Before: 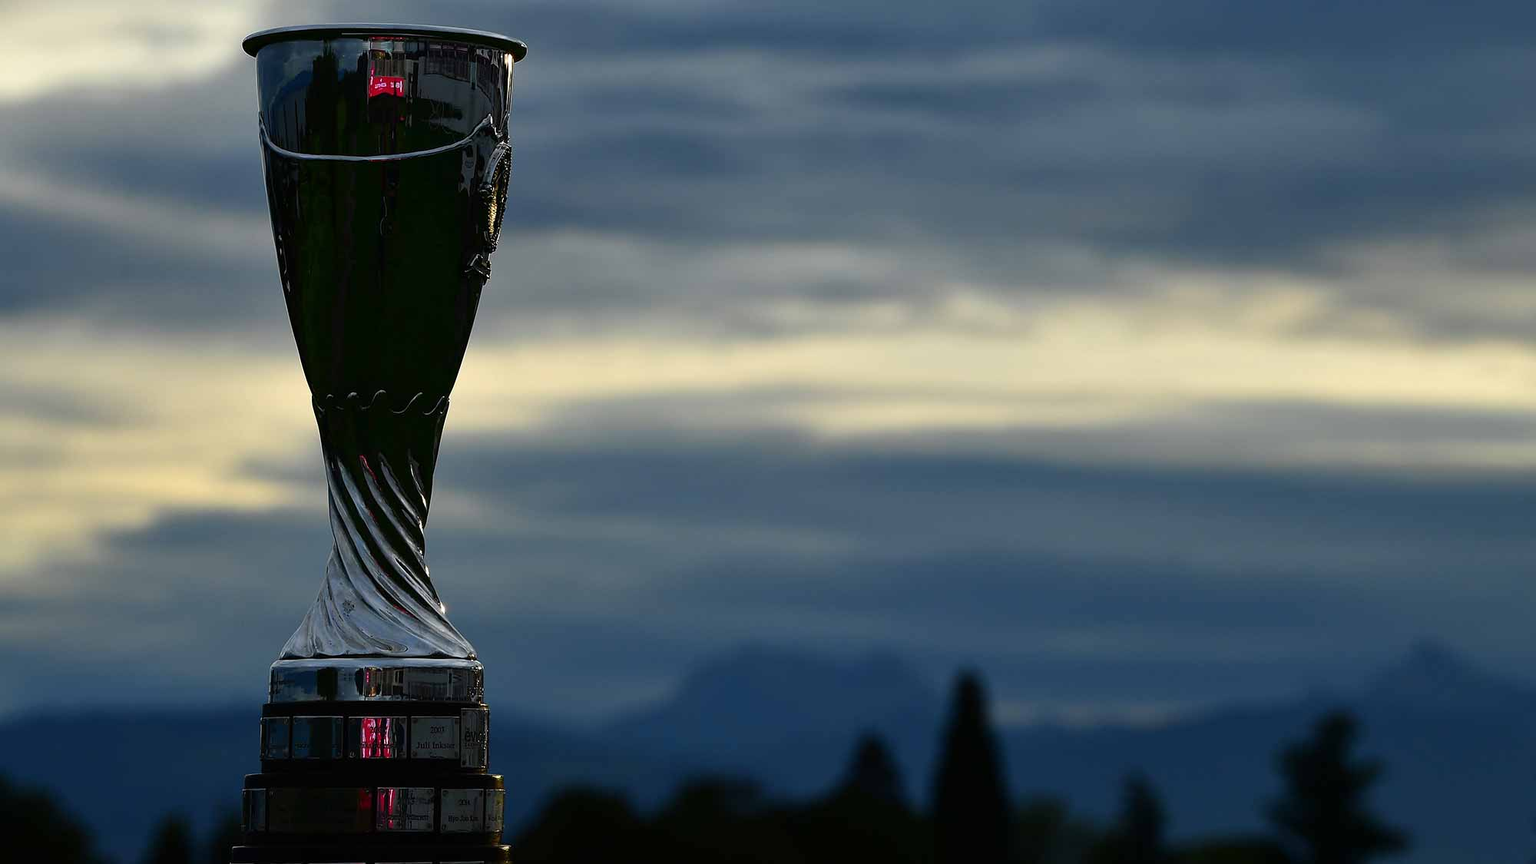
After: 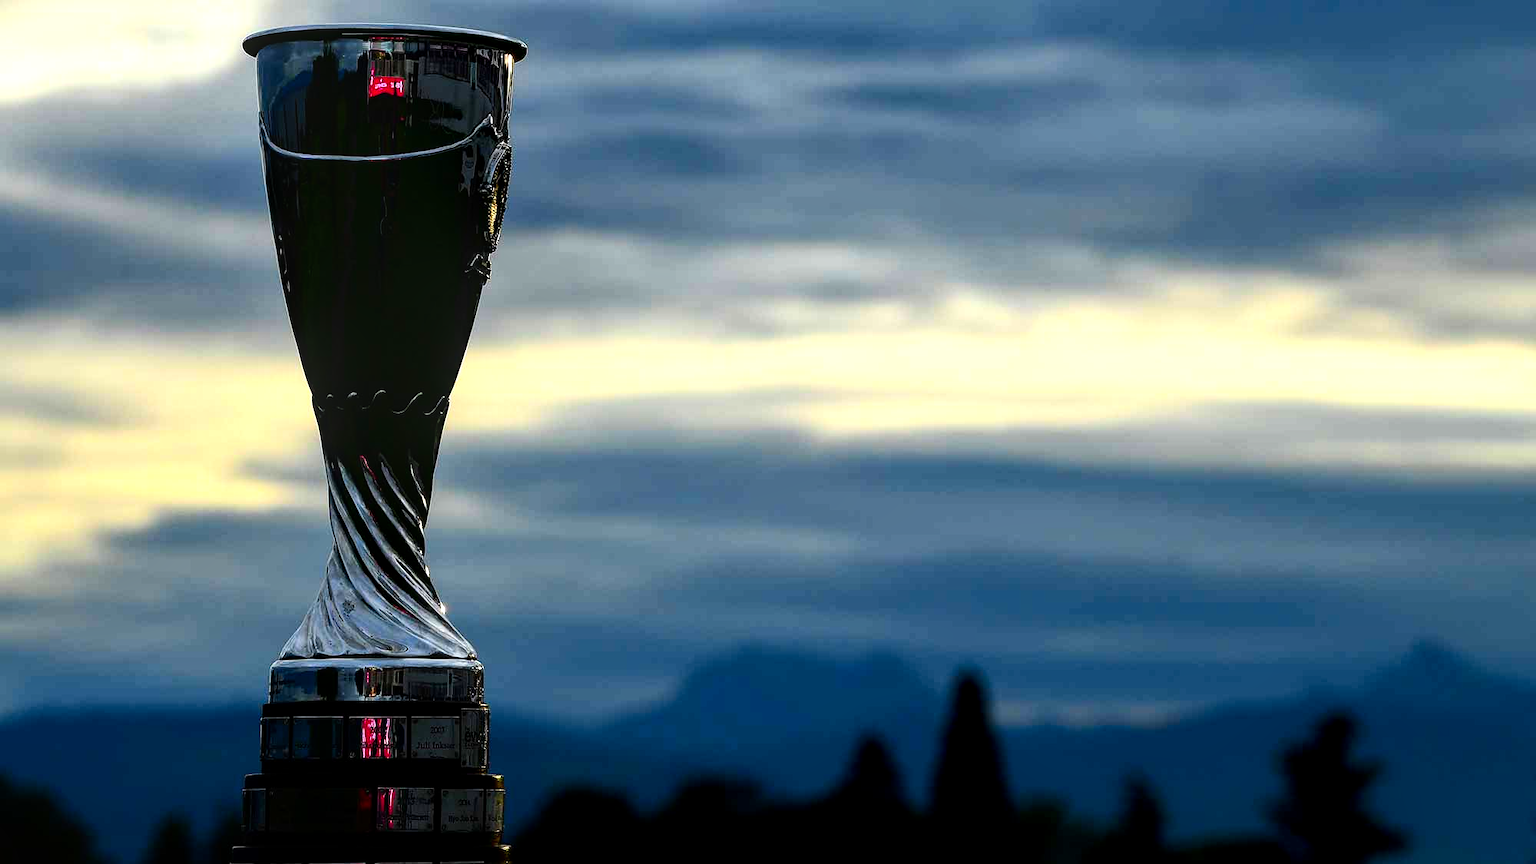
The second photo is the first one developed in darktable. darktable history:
tone equalizer: -8 EV -0.73 EV, -7 EV -0.69 EV, -6 EV -0.604 EV, -5 EV -0.367 EV, -3 EV 0.39 EV, -2 EV 0.6 EV, -1 EV 0.685 EV, +0 EV 0.766 EV
contrast brightness saturation: contrast 0.163, saturation 0.315
local contrast: detail 130%
